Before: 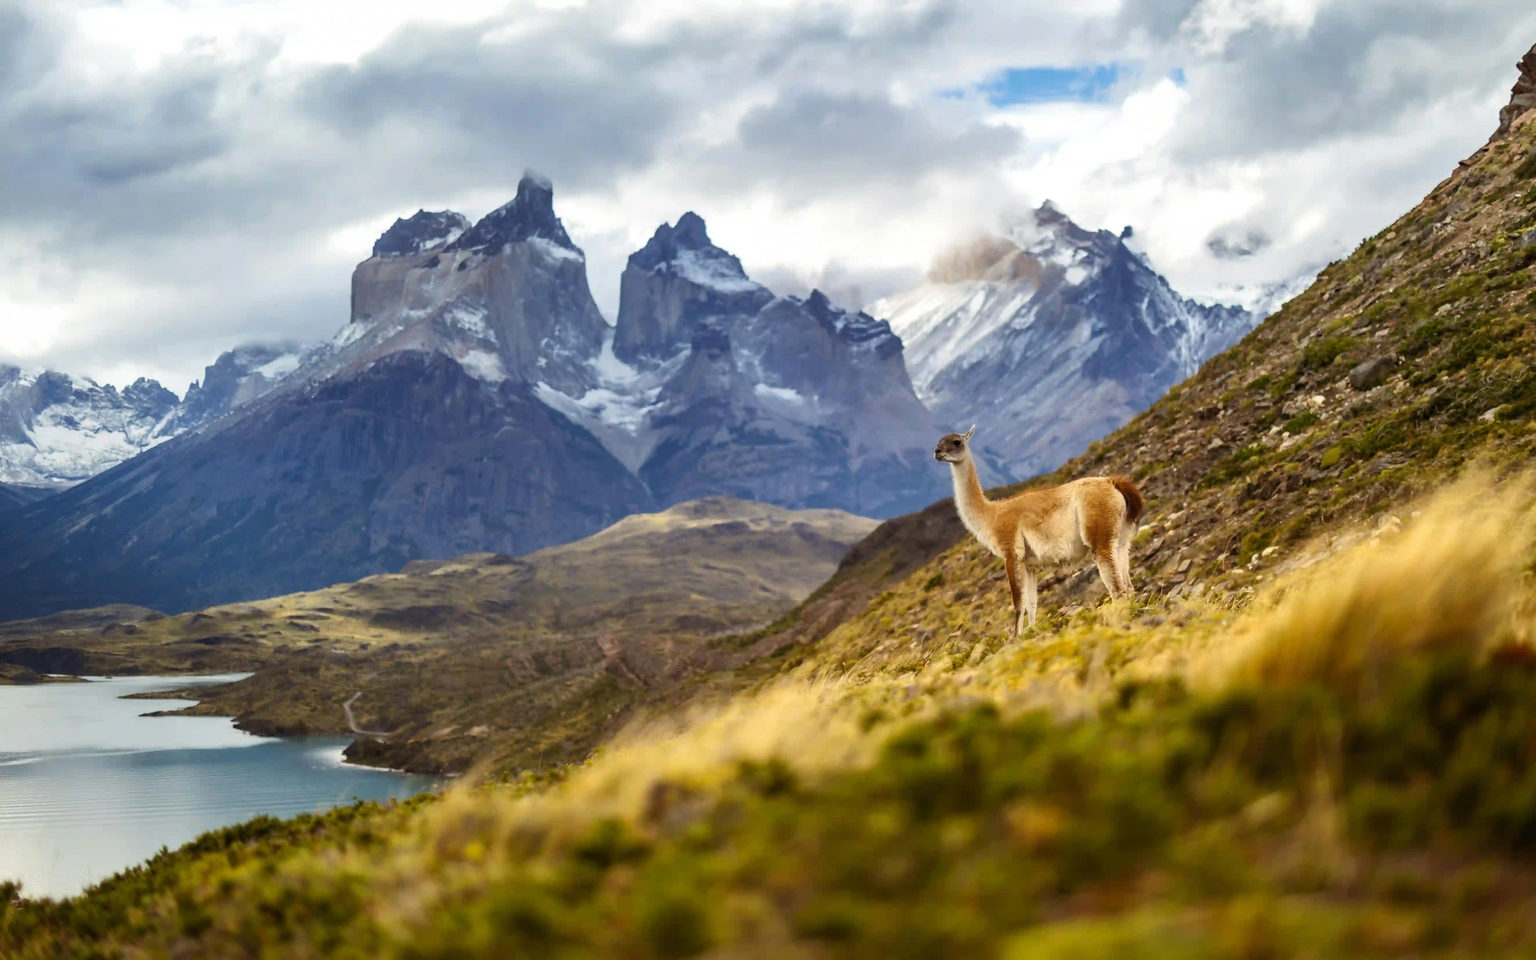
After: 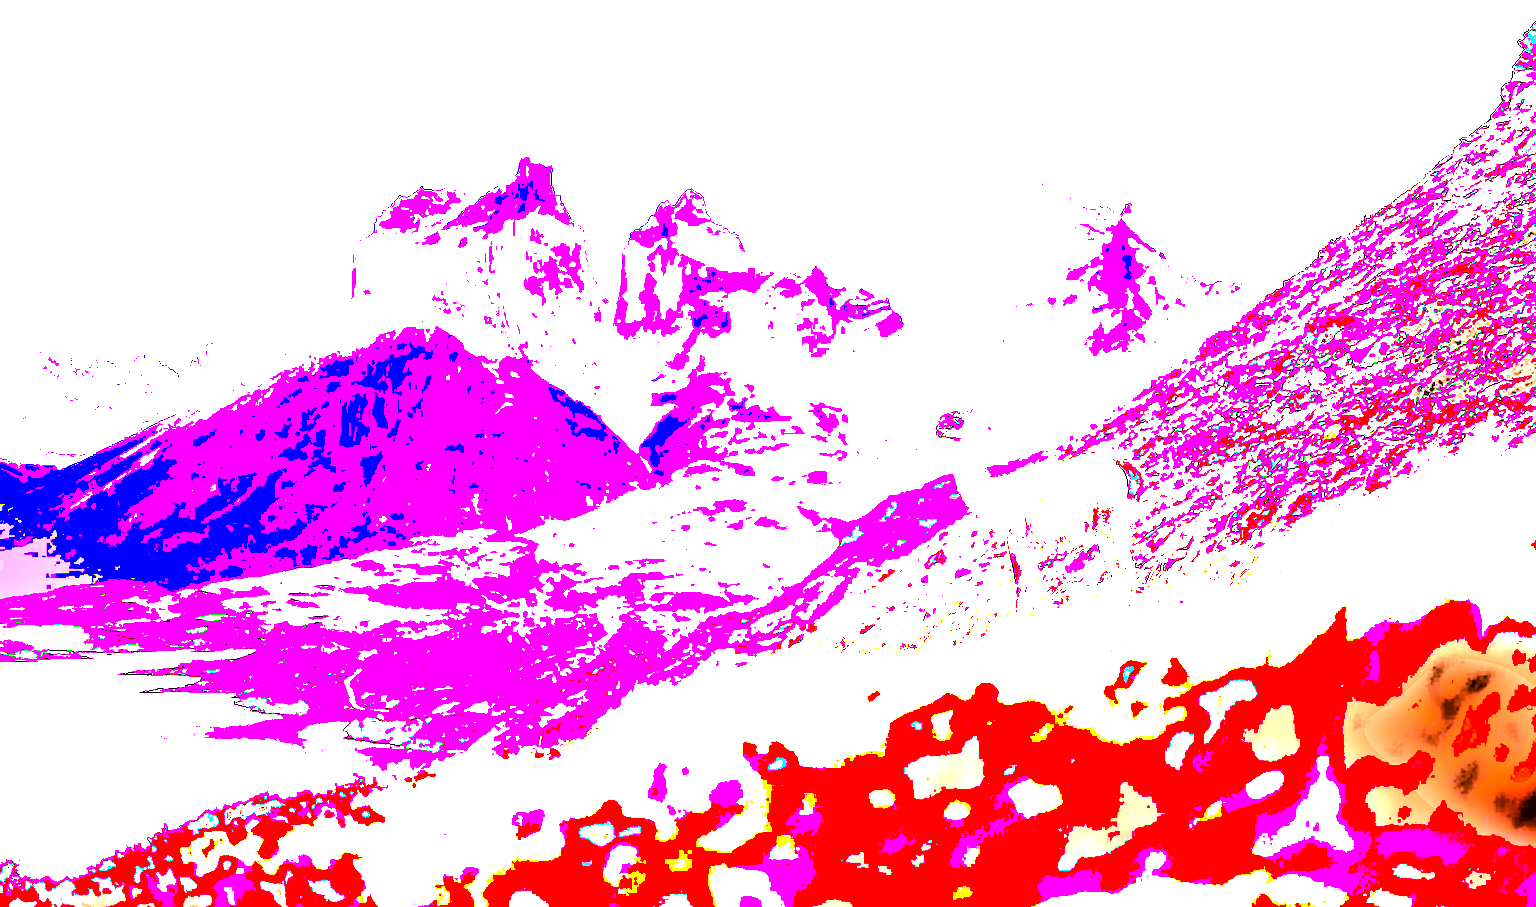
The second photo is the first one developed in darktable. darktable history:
white balance: red 8, blue 8
color correction: highlights a* -5.3, highlights b* 9.8, shadows a* 9.8, shadows b* 24.26
shadows and highlights: shadows -40.15, highlights 62.88, soften with gaussian
levels: mode automatic, black 0.023%, white 99.97%, levels [0.062, 0.494, 0.925]
crop and rotate: top 2.479%, bottom 3.018%
